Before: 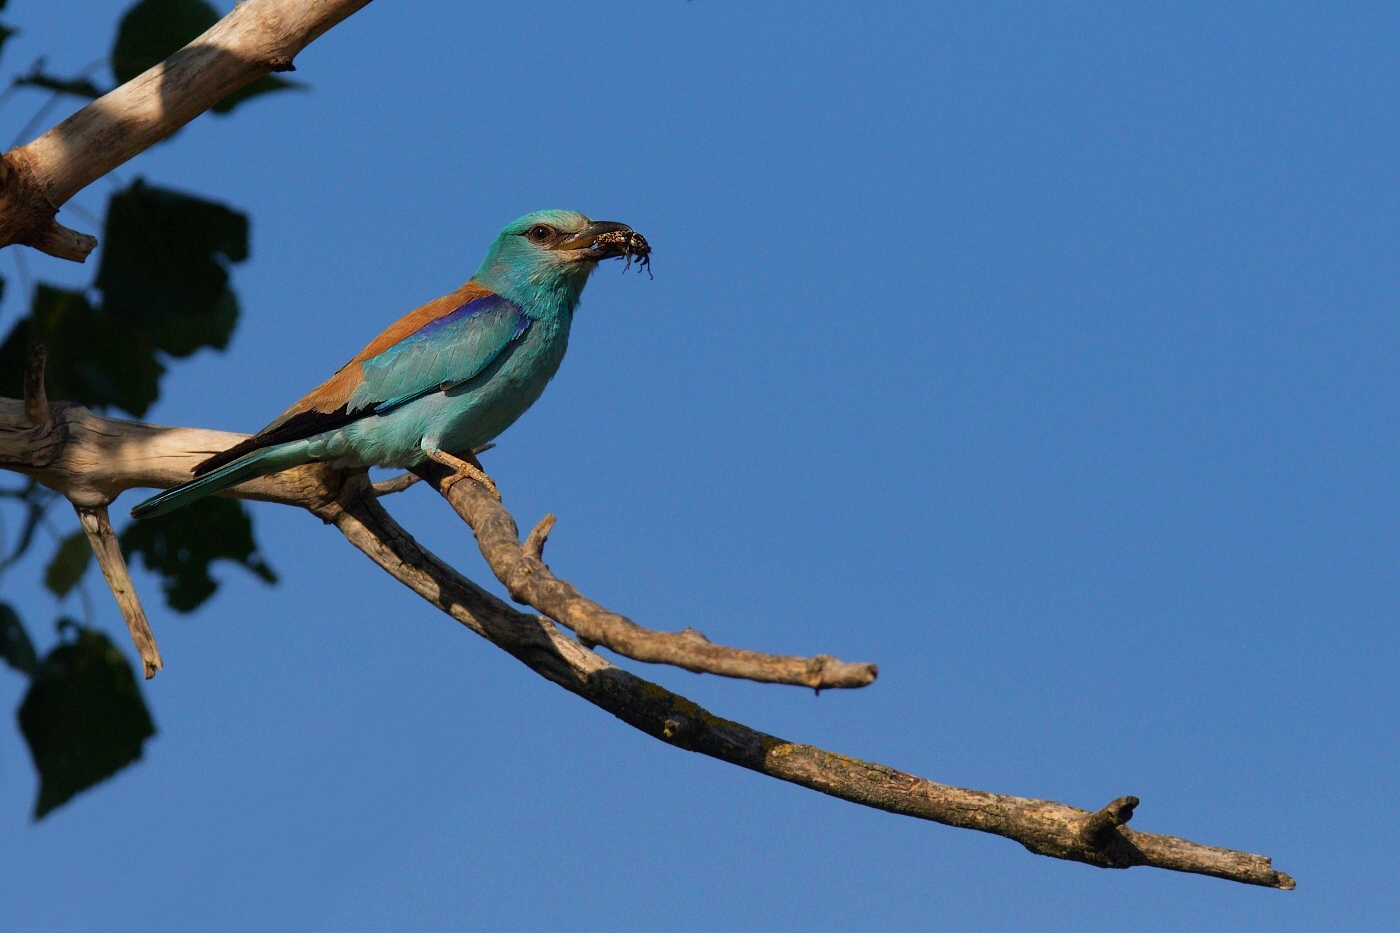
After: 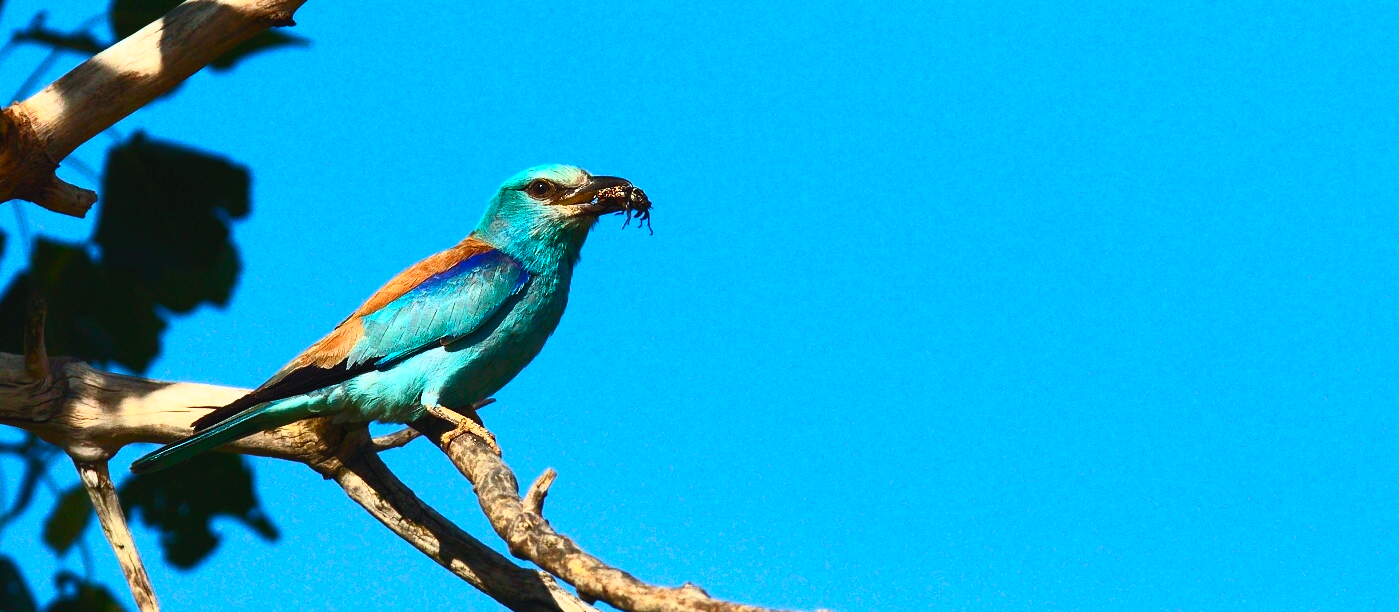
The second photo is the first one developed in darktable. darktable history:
crop and rotate: top 4.957%, bottom 29.367%
color correction: highlights a* -10.32, highlights b* -10.36
contrast brightness saturation: contrast 0.838, brightness 0.585, saturation 0.591
